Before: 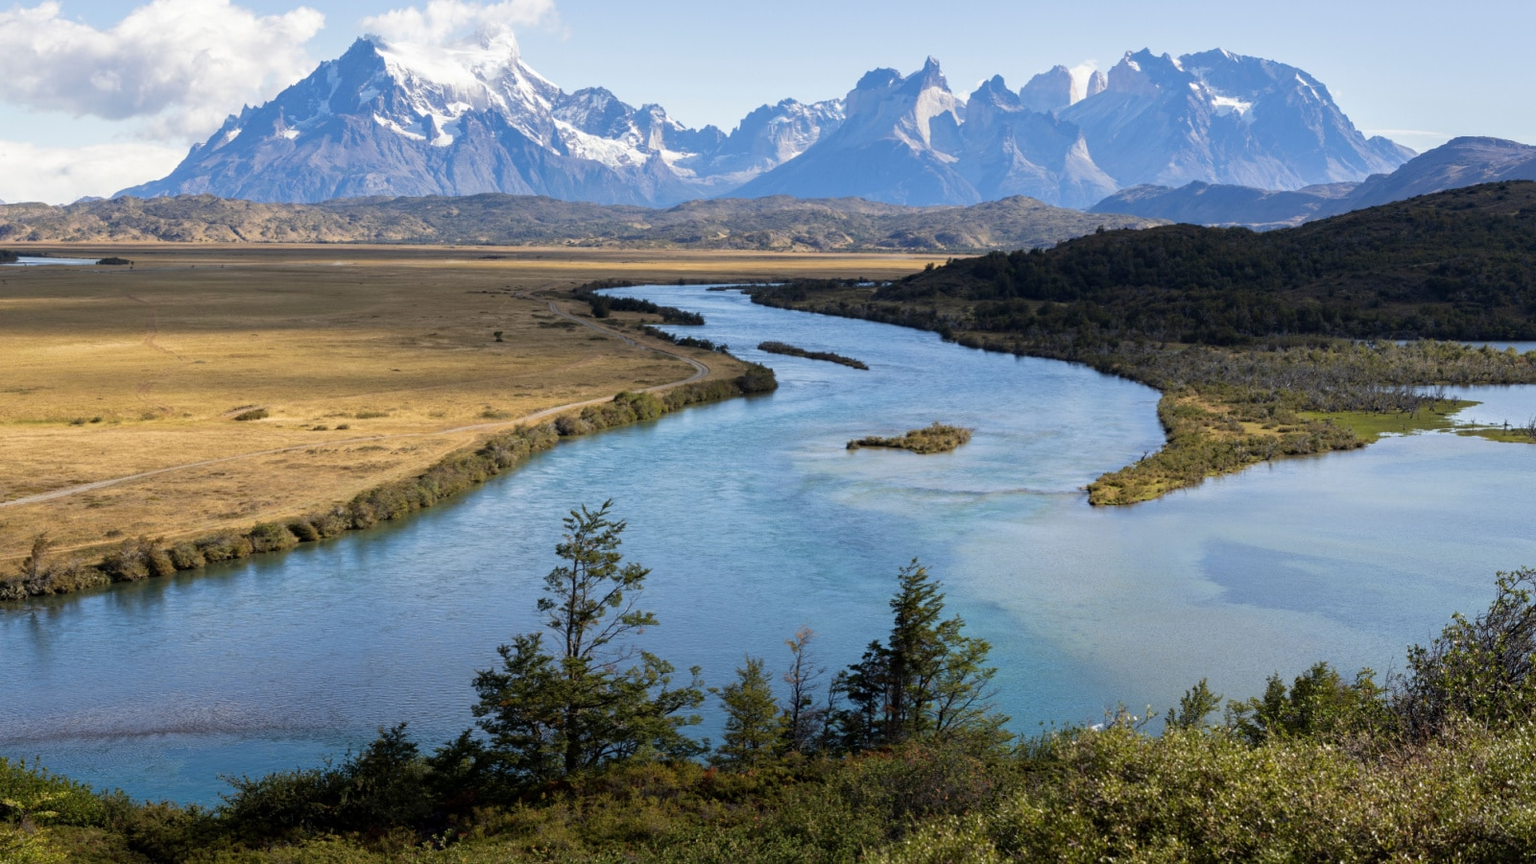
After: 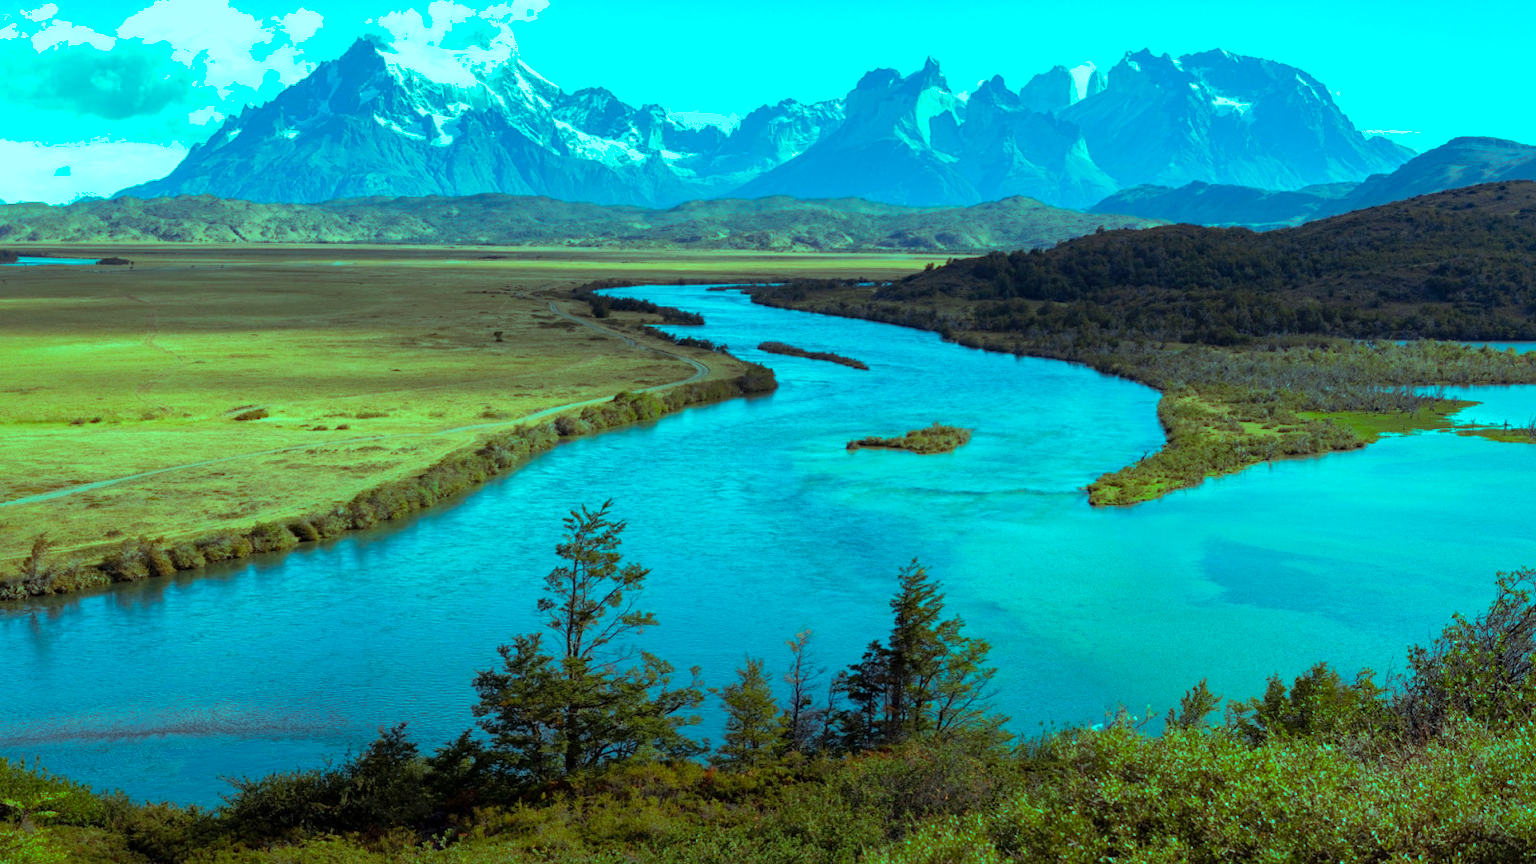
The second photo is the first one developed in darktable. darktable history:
color balance rgb: highlights gain › luminance 20.065%, highlights gain › chroma 13.05%, highlights gain › hue 176.02°, perceptual saturation grading › global saturation 25.908%
shadows and highlights: on, module defaults
